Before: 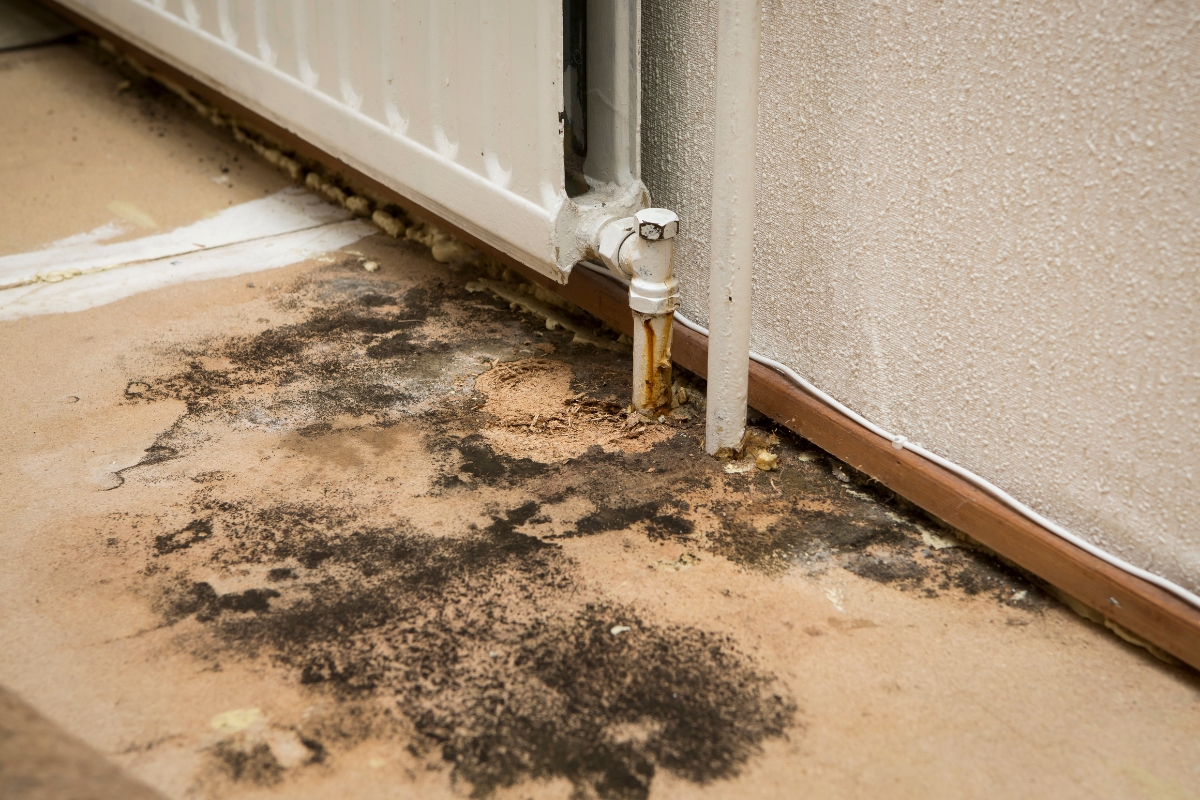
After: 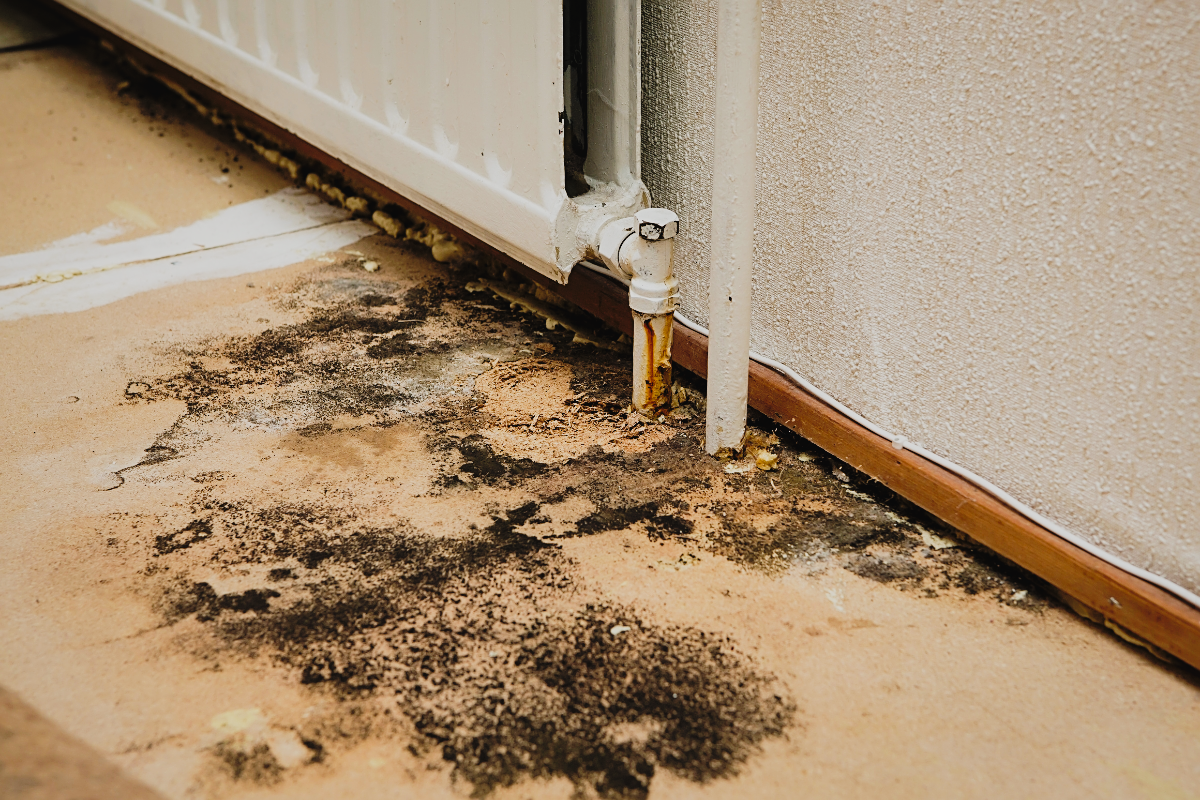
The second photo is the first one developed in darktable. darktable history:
tone curve: curves: ch0 [(0, 0.014) (0.17, 0.099) (0.398, 0.423) (0.725, 0.828) (0.872, 0.918) (1, 0.981)]; ch1 [(0, 0) (0.402, 0.36) (0.489, 0.491) (0.5, 0.503) (0.515, 0.52) (0.545, 0.572) (0.615, 0.662) (0.701, 0.725) (1, 1)]; ch2 [(0, 0) (0.42, 0.458) (0.485, 0.499) (0.503, 0.503) (0.531, 0.542) (0.561, 0.594) (0.644, 0.694) (0.717, 0.753) (1, 0.991)], preserve colors none
shadows and highlights: on, module defaults
sharpen: on, module defaults
filmic rgb: black relative exposure -7.15 EV, white relative exposure 5.36 EV, threshold 5.97 EV, hardness 3.03, enable highlight reconstruction true
